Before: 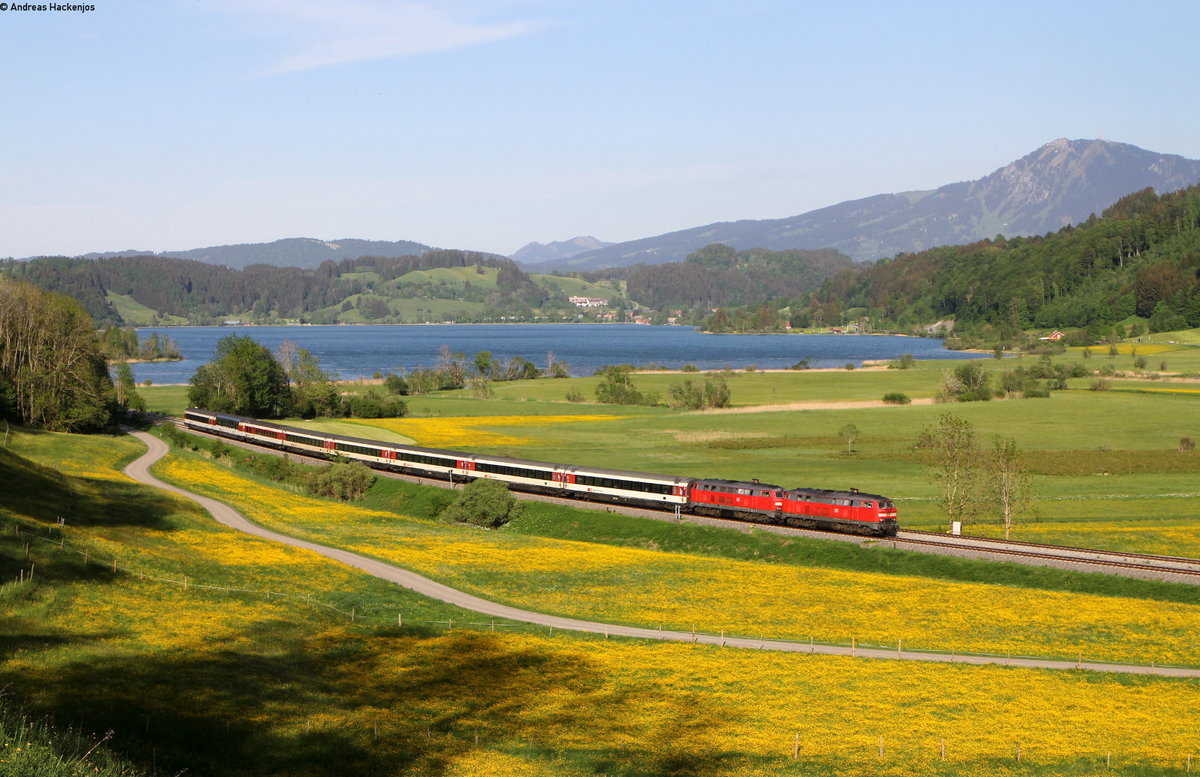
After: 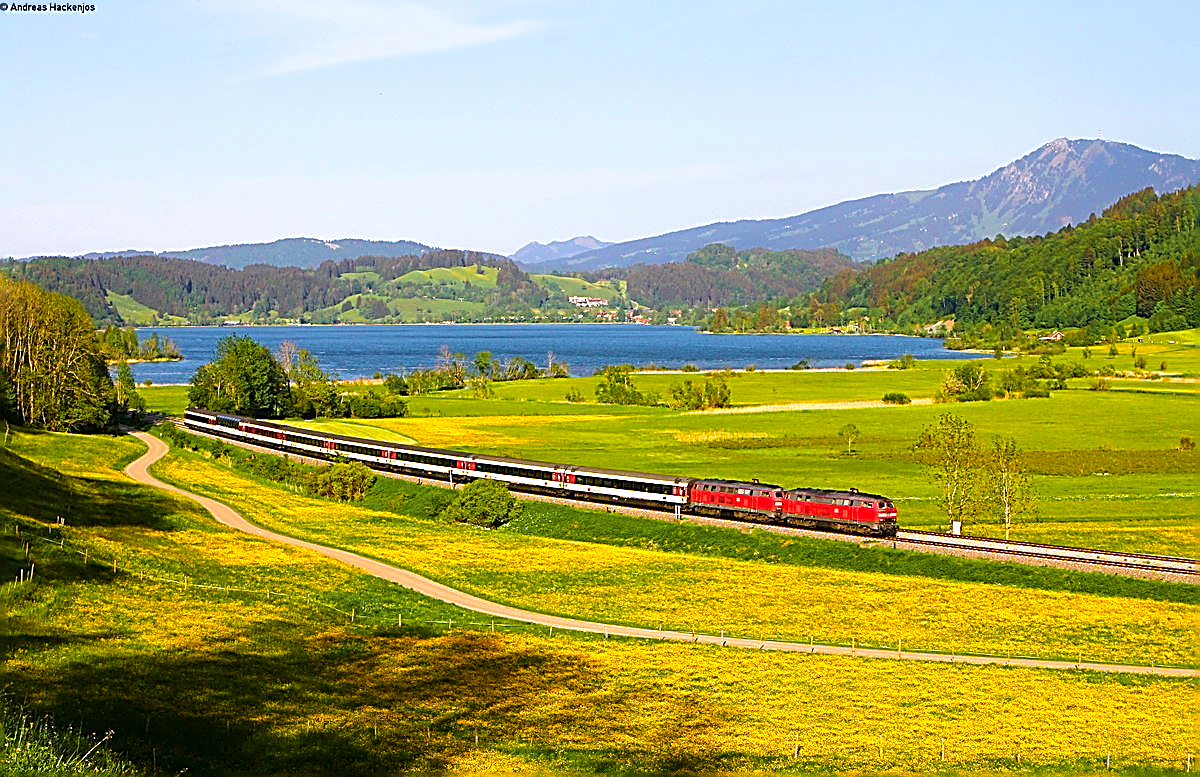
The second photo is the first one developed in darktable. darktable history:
color zones: curves: ch0 [(0.224, 0.526) (0.75, 0.5)]; ch1 [(0.055, 0.526) (0.224, 0.761) (0.377, 0.526) (0.75, 0.5)]
sharpen: amount 1.854
exposure: exposure 0.298 EV, compensate exposure bias true, compensate highlight preservation false
velvia: strength 74.87%
